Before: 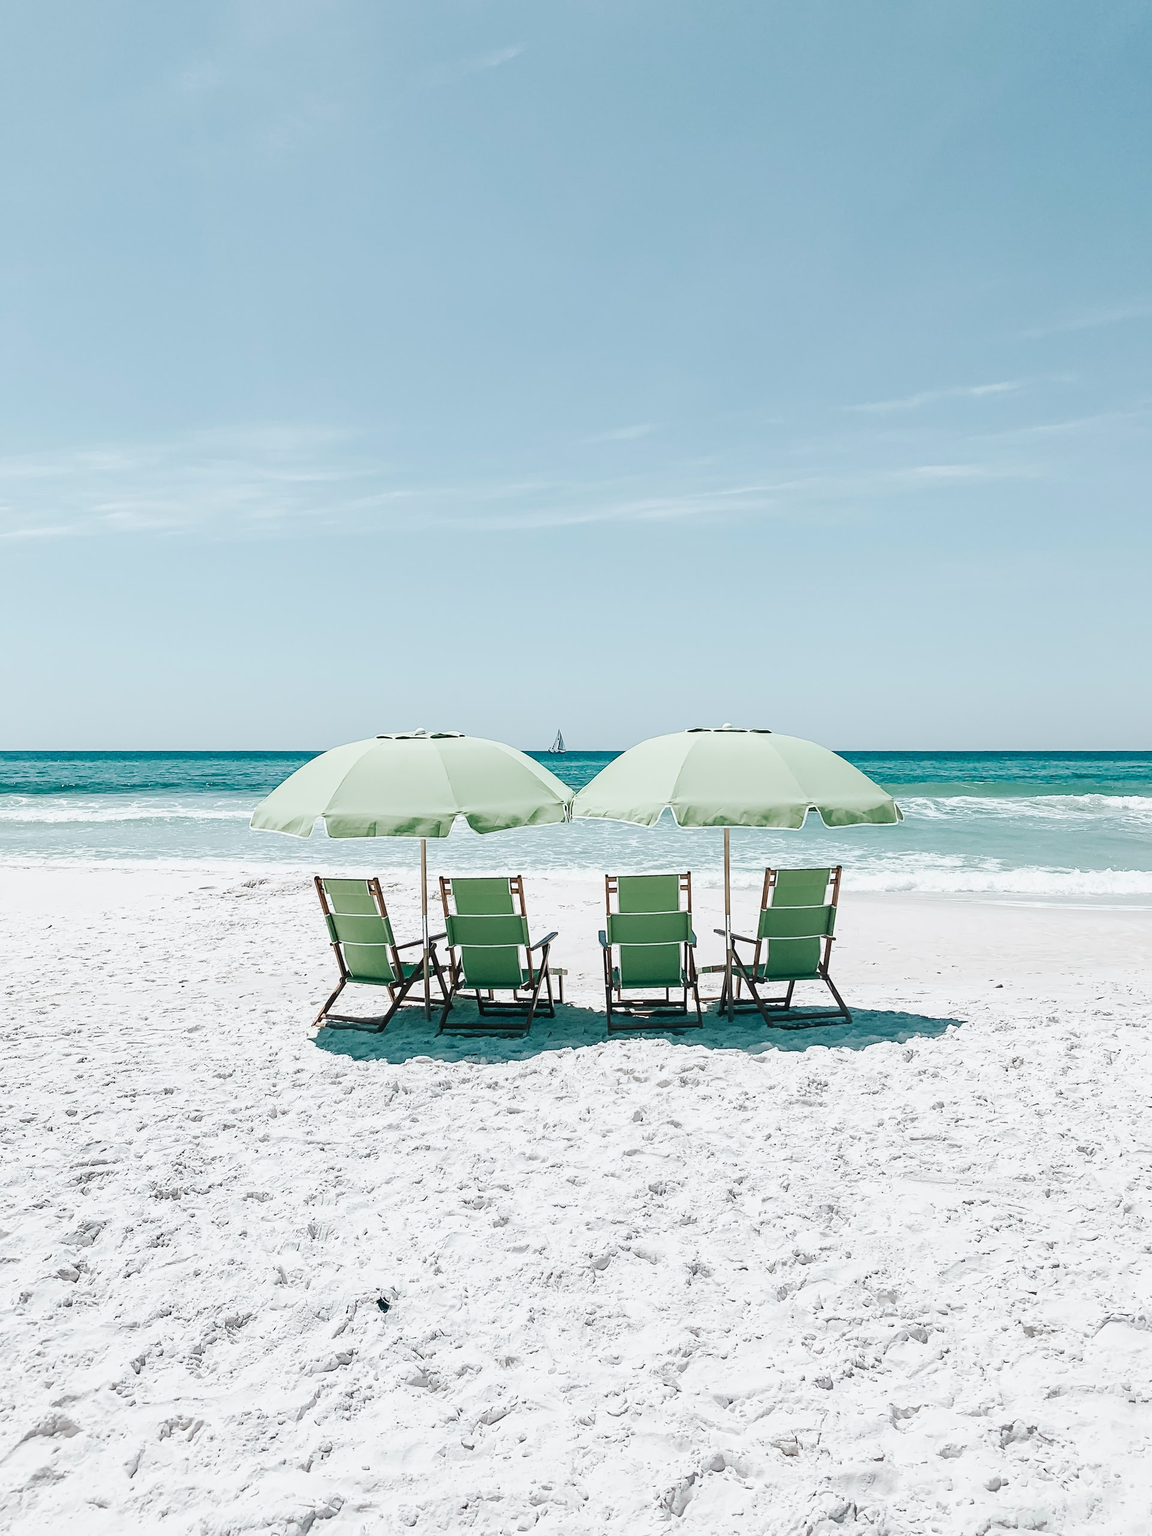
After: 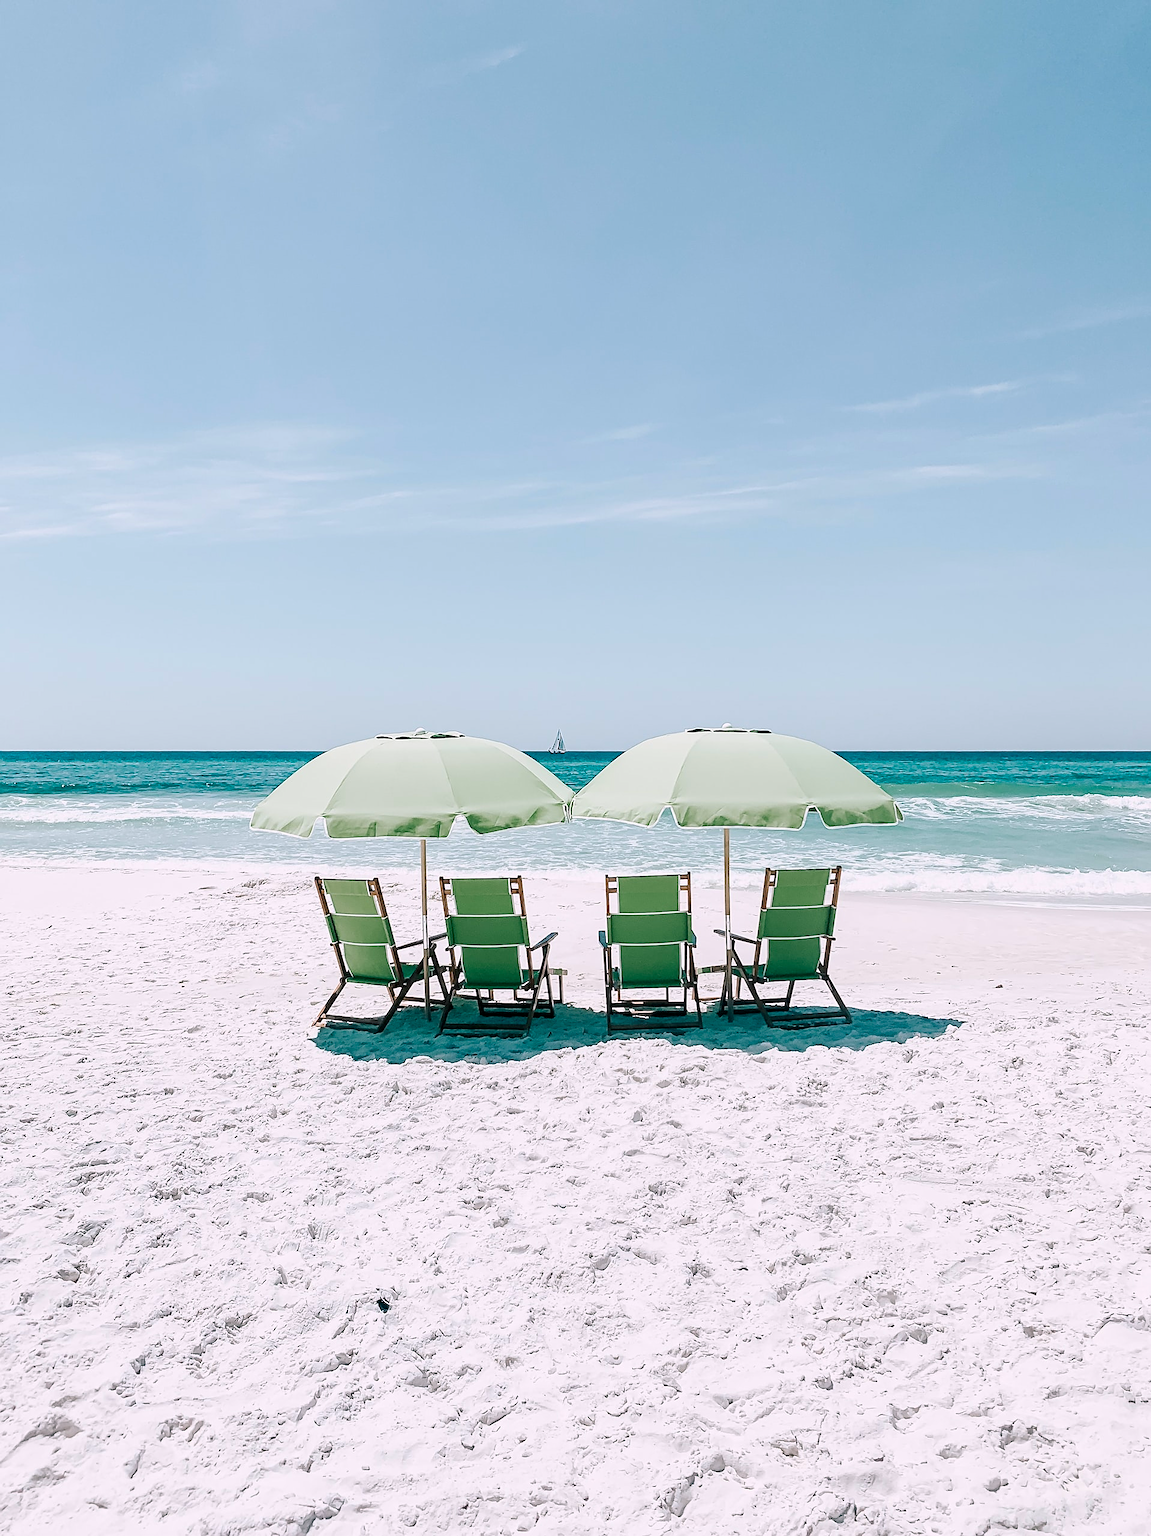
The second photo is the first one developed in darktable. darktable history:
sharpen: radius 0.969, amount 0.604
color balance rgb: shadows lift › chroma 2%, shadows lift › hue 217.2°, power › chroma 0.25%, power › hue 60°, highlights gain › chroma 1.5%, highlights gain › hue 309.6°, global offset › luminance -0.5%, perceptual saturation grading › global saturation 15%, global vibrance 20%
